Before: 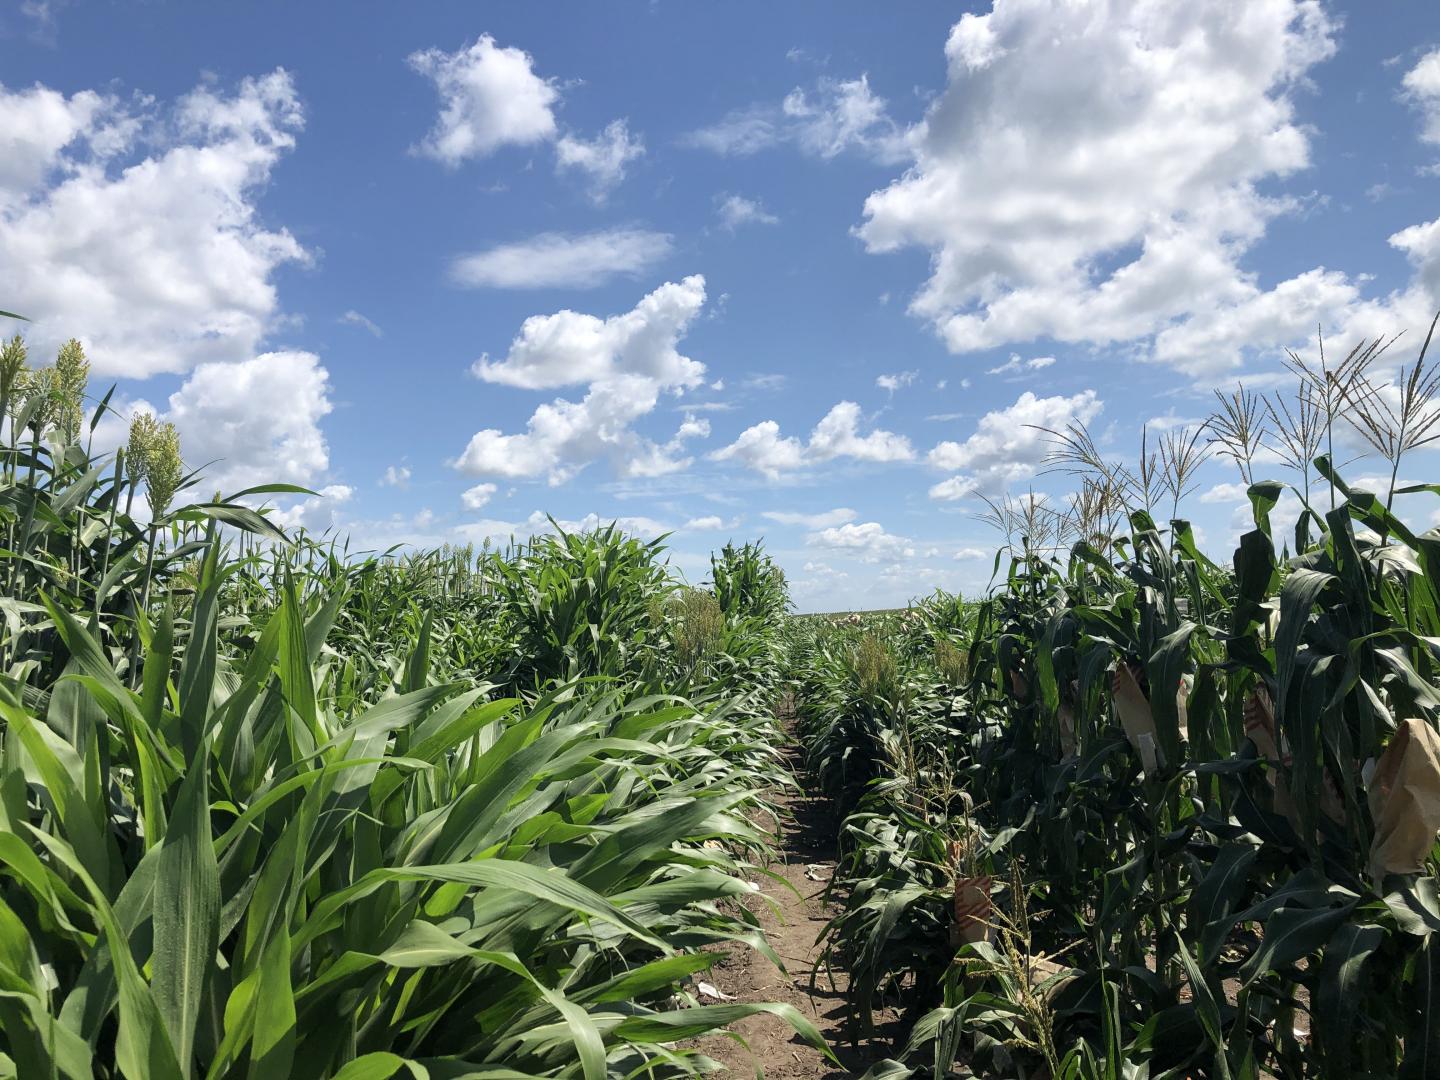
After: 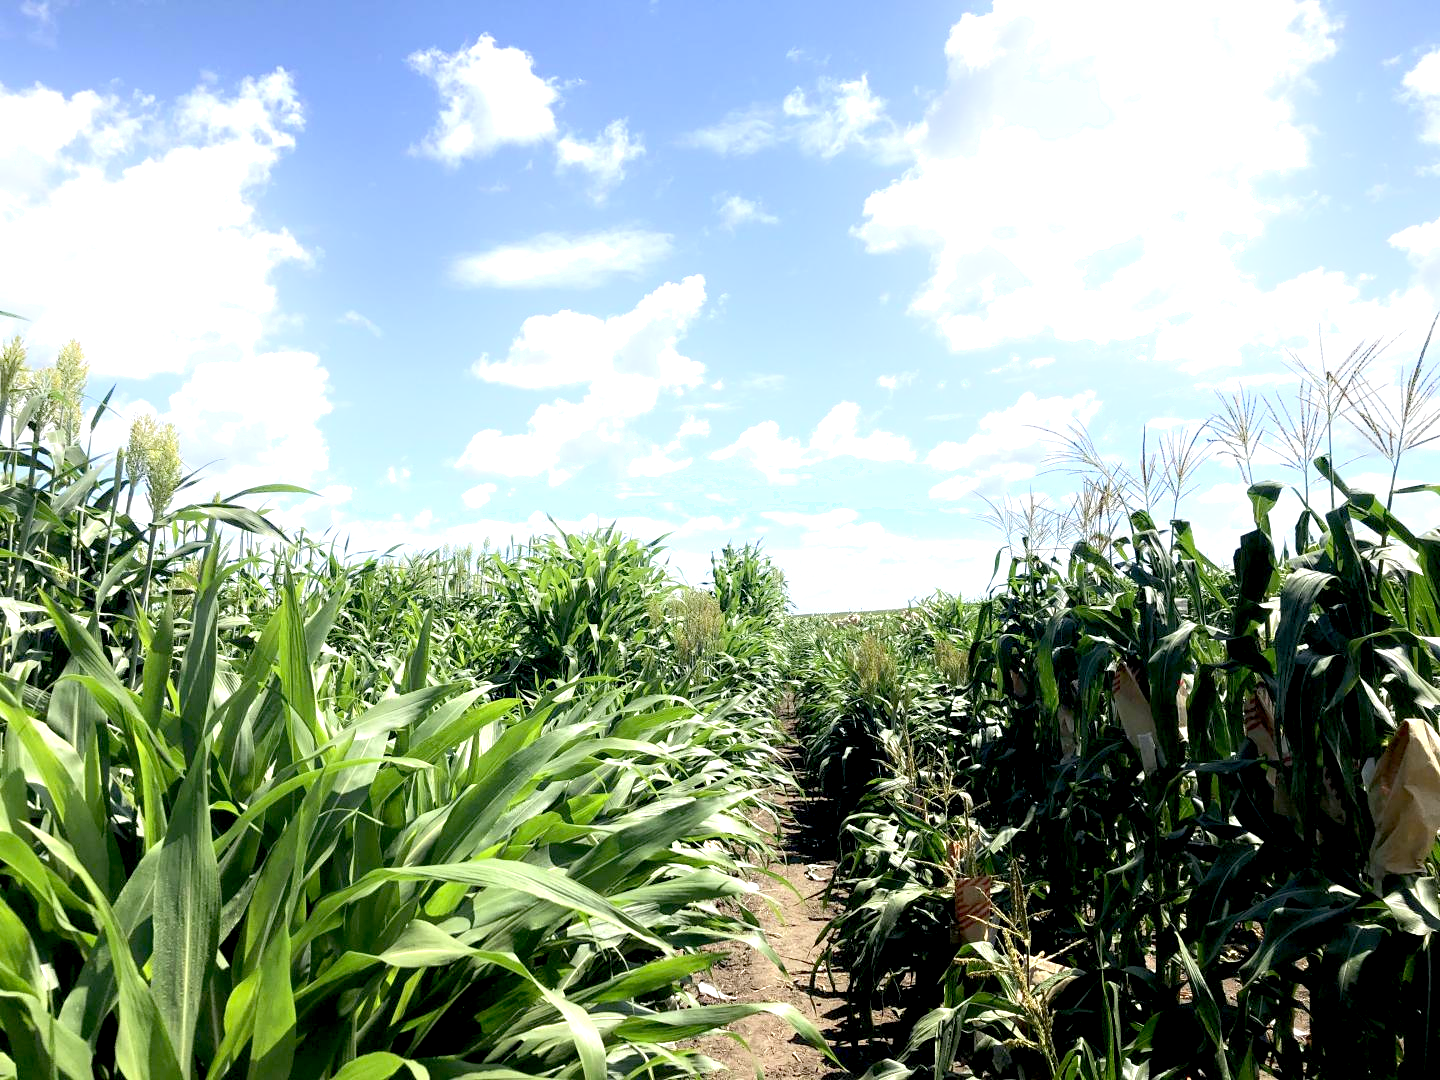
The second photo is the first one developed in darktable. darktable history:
shadows and highlights: shadows -22.48, highlights 47.23, soften with gaussian
exposure: black level correction 0.01, exposure 1 EV, compensate highlight preservation false
